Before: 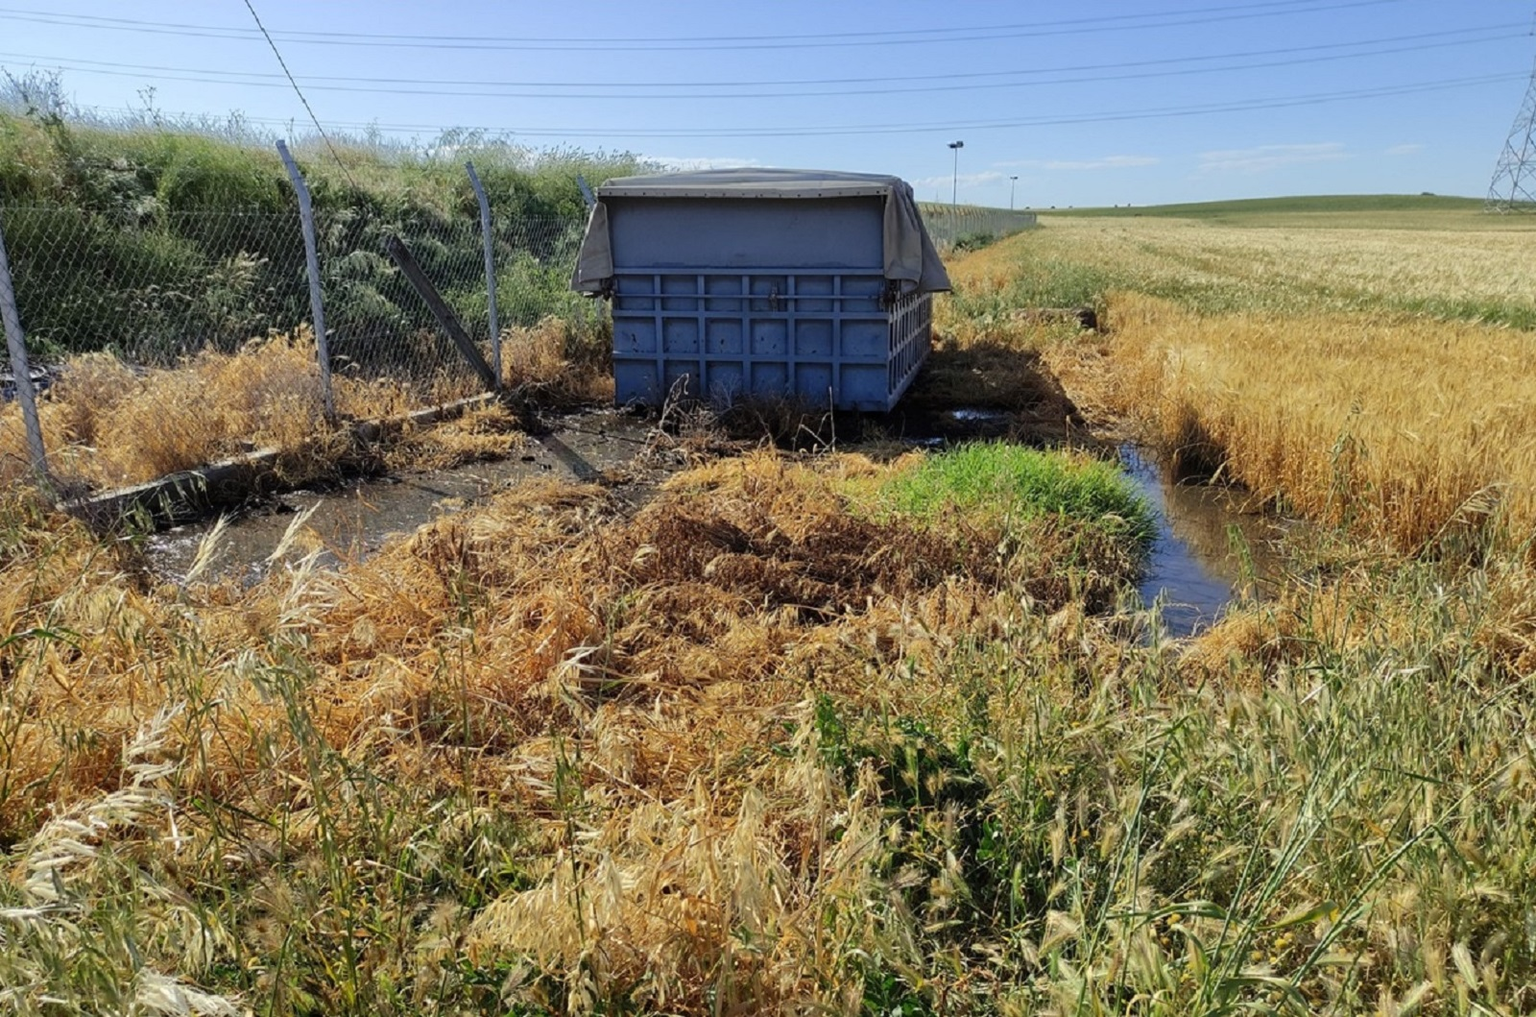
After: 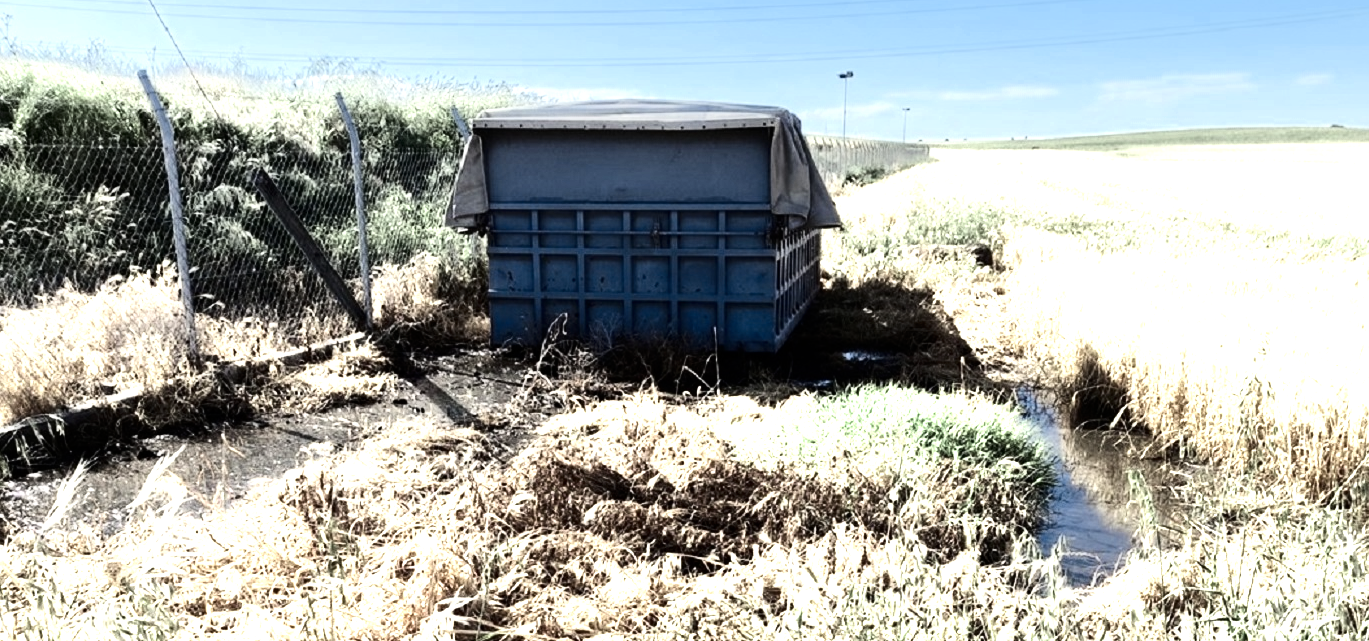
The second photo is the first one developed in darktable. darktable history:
color zones: curves: ch0 [(0.25, 0.667) (0.758, 0.368)]; ch1 [(0.215, 0.245) (0.761, 0.373)]; ch2 [(0.247, 0.554) (0.761, 0.436)]
crop and rotate: left 9.387%, top 7.236%, right 5.031%, bottom 32.22%
contrast brightness saturation: contrast 0.283
tone equalizer: -8 EV -1.11 EV, -7 EV -0.975 EV, -6 EV -0.903 EV, -5 EV -0.615 EV, -3 EV 0.548 EV, -2 EV 0.894 EV, -1 EV 0.994 EV, +0 EV 1.07 EV
